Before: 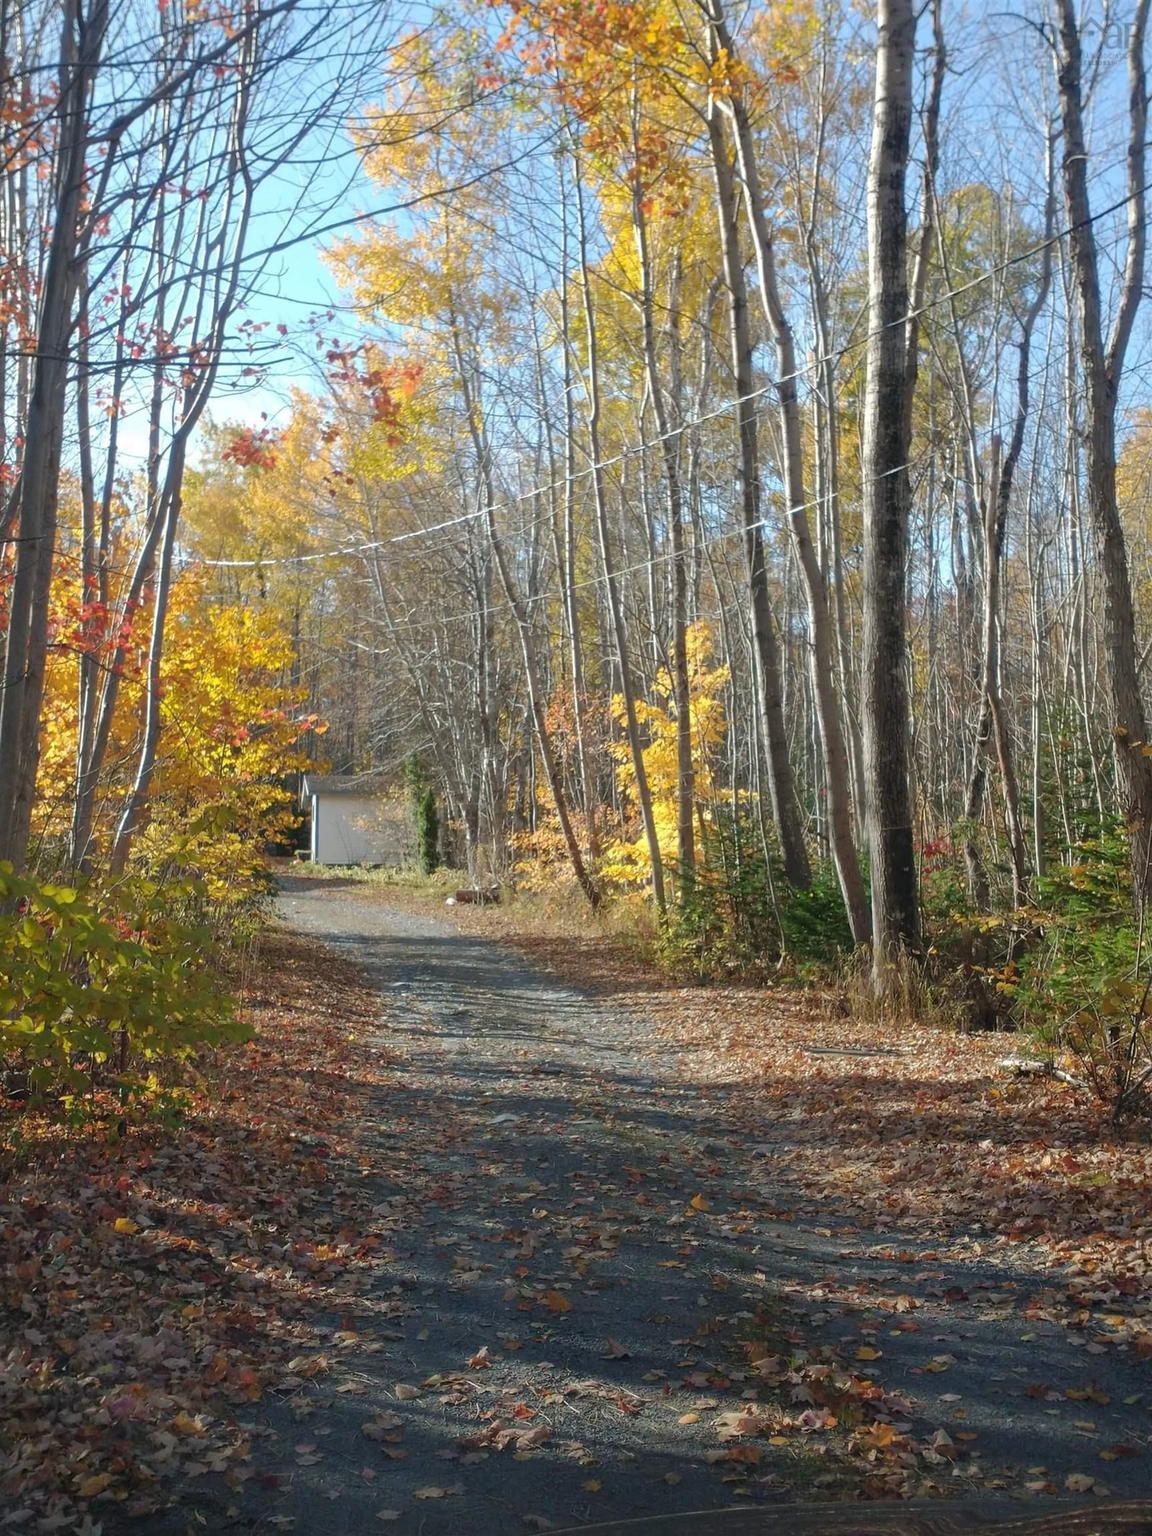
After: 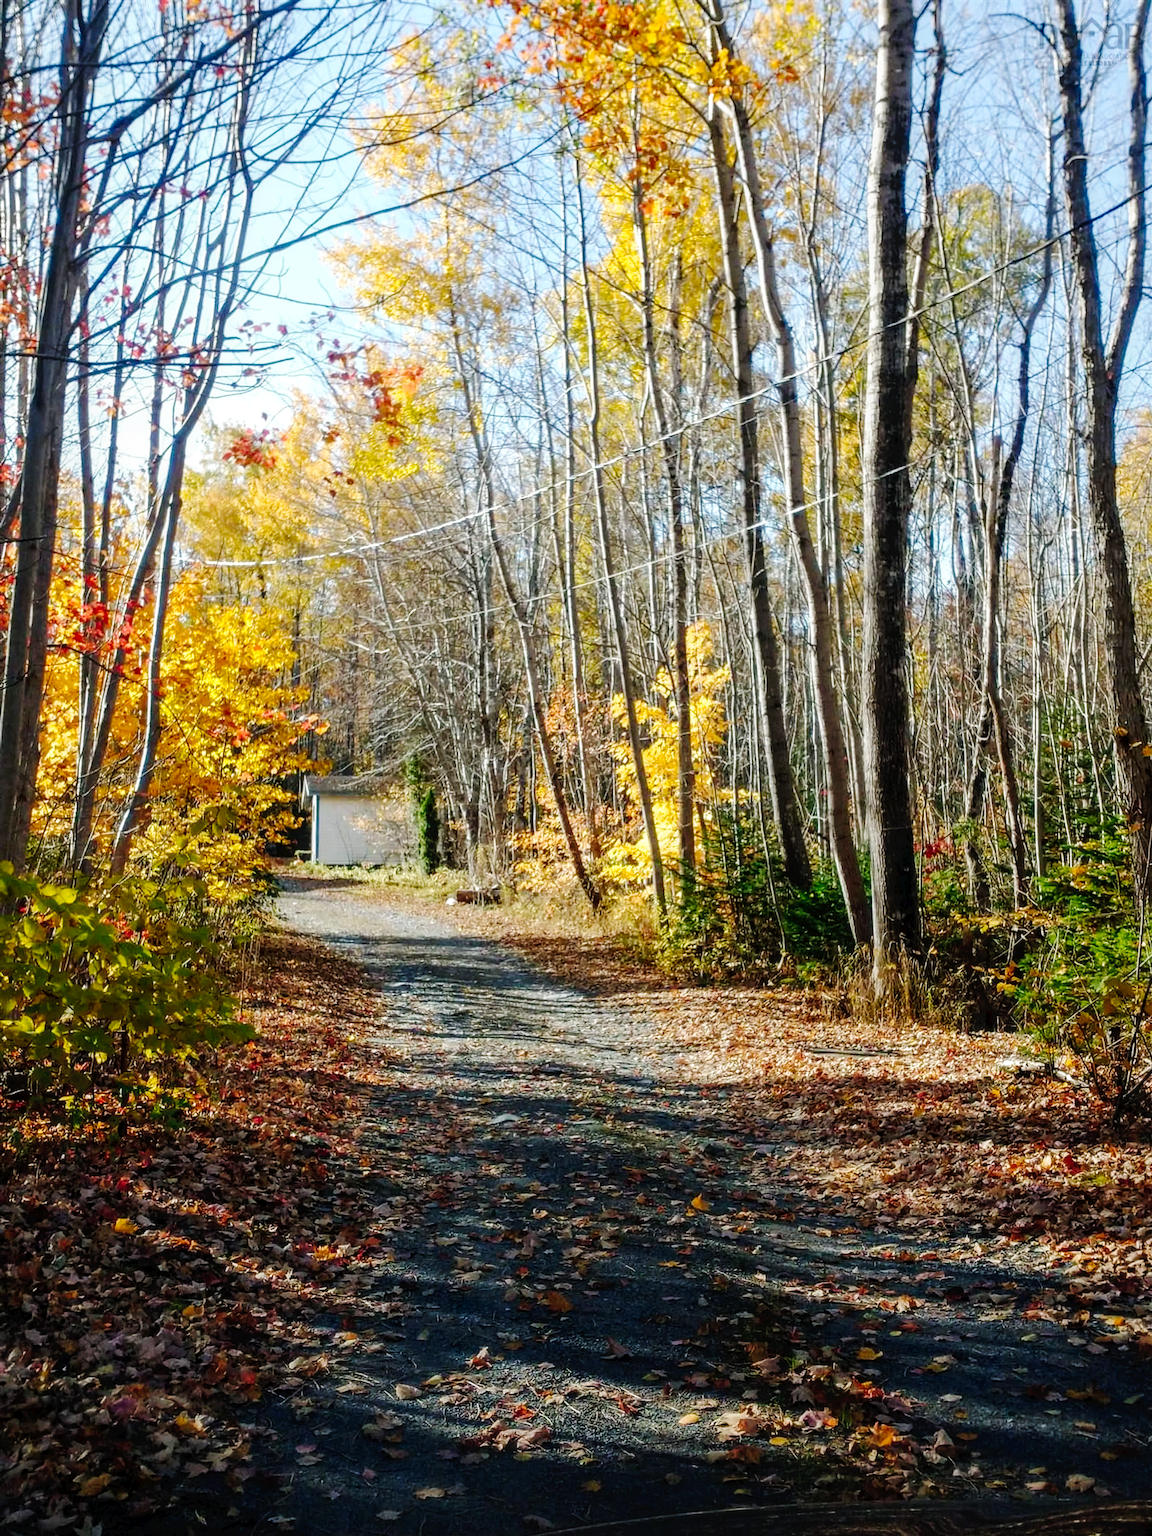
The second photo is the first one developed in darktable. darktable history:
tone curve: curves: ch0 [(0, 0) (0.003, 0.031) (0.011, 0.033) (0.025, 0.036) (0.044, 0.045) (0.069, 0.06) (0.1, 0.079) (0.136, 0.109) (0.177, 0.15) (0.224, 0.192) (0.277, 0.262) (0.335, 0.347) (0.399, 0.433) (0.468, 0.528) (0.543, 0.624) (0.623, 0.705) (0.709, 0.788) (0.801, 0.865) (0.898, 0.933) (1, 1)], preserve colors none
filmic rgb: black relative exposure -6.3 EV, white relative exposure 2.8 EV, threshold 3 EV, target black luminance 0%, hardness 4.6, latitude 67.35%, contrast 1.292, shadows ↔ highlights balance -3.5%, preserve chrominance no, color science v4 (2020), contrast in shadows soft, enable highlight reconstruction true
local contrast: on, module defaults
